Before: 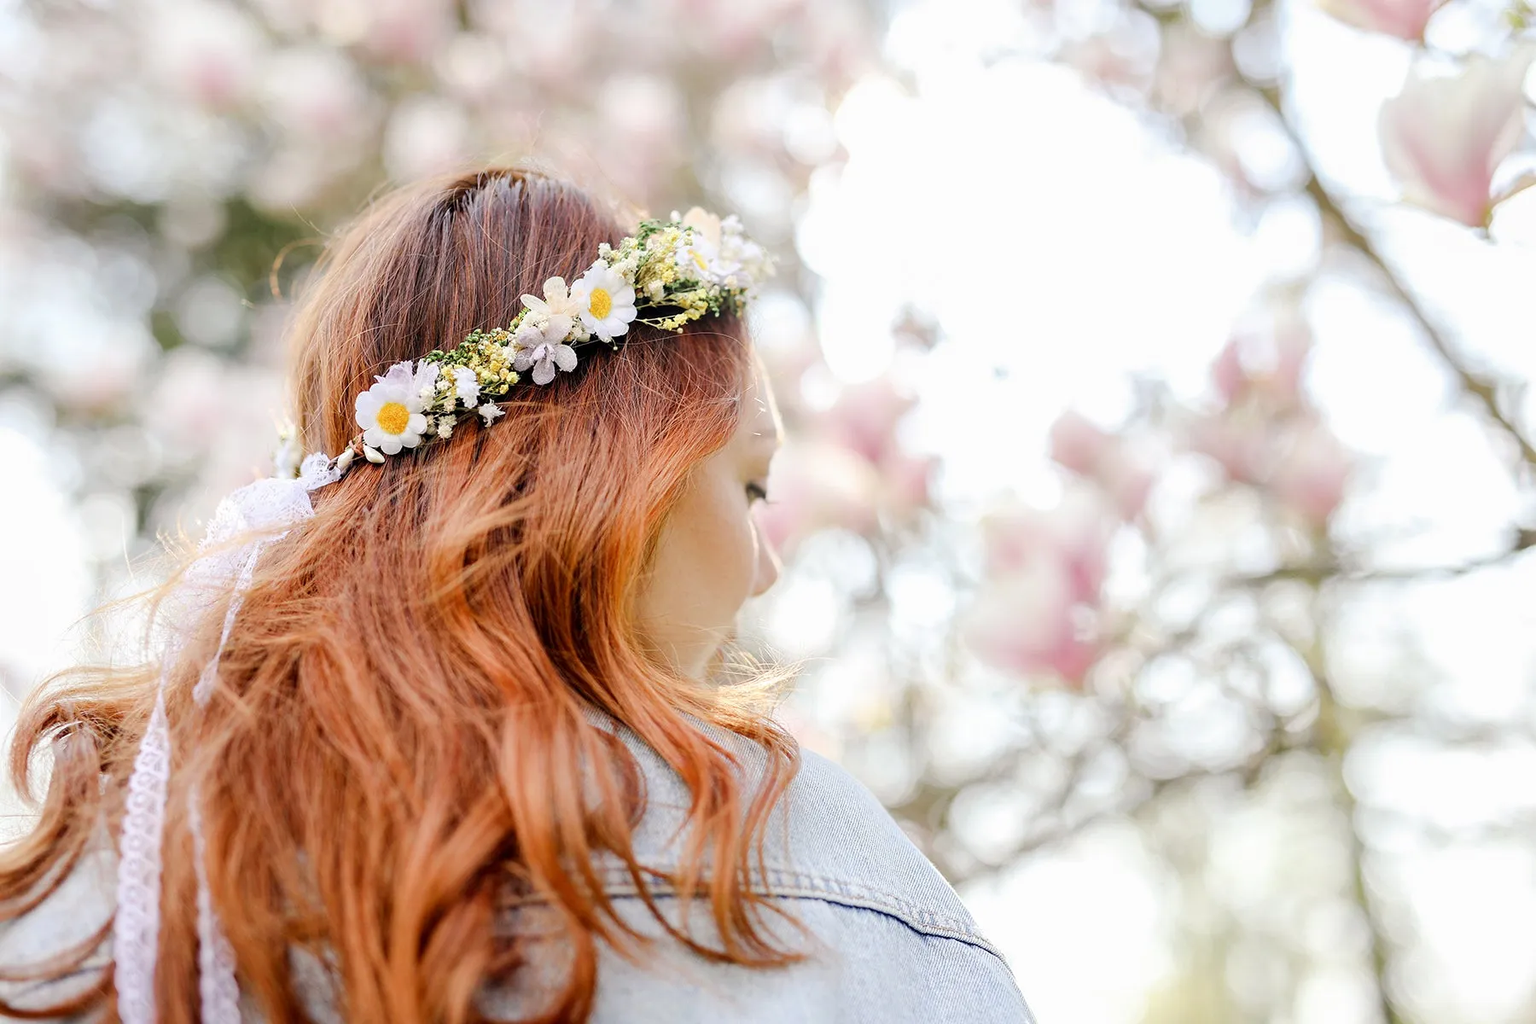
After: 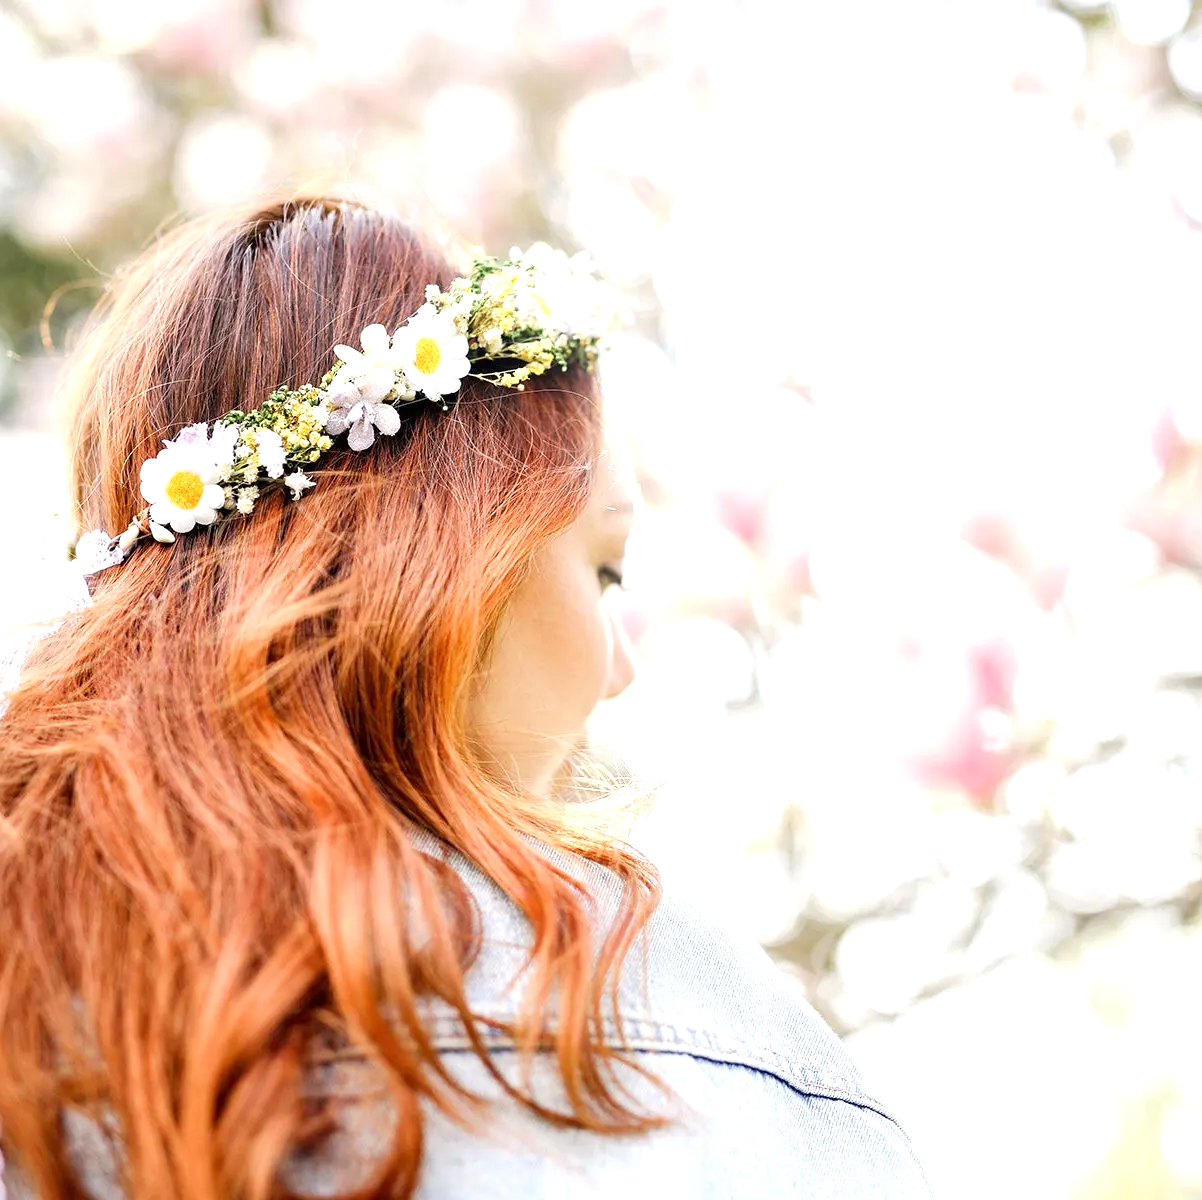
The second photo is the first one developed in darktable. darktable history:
crop and rotate: left 15.368%, right 17.819%
exposure: exposure 0.719 EV, compensate highlight preservation false
